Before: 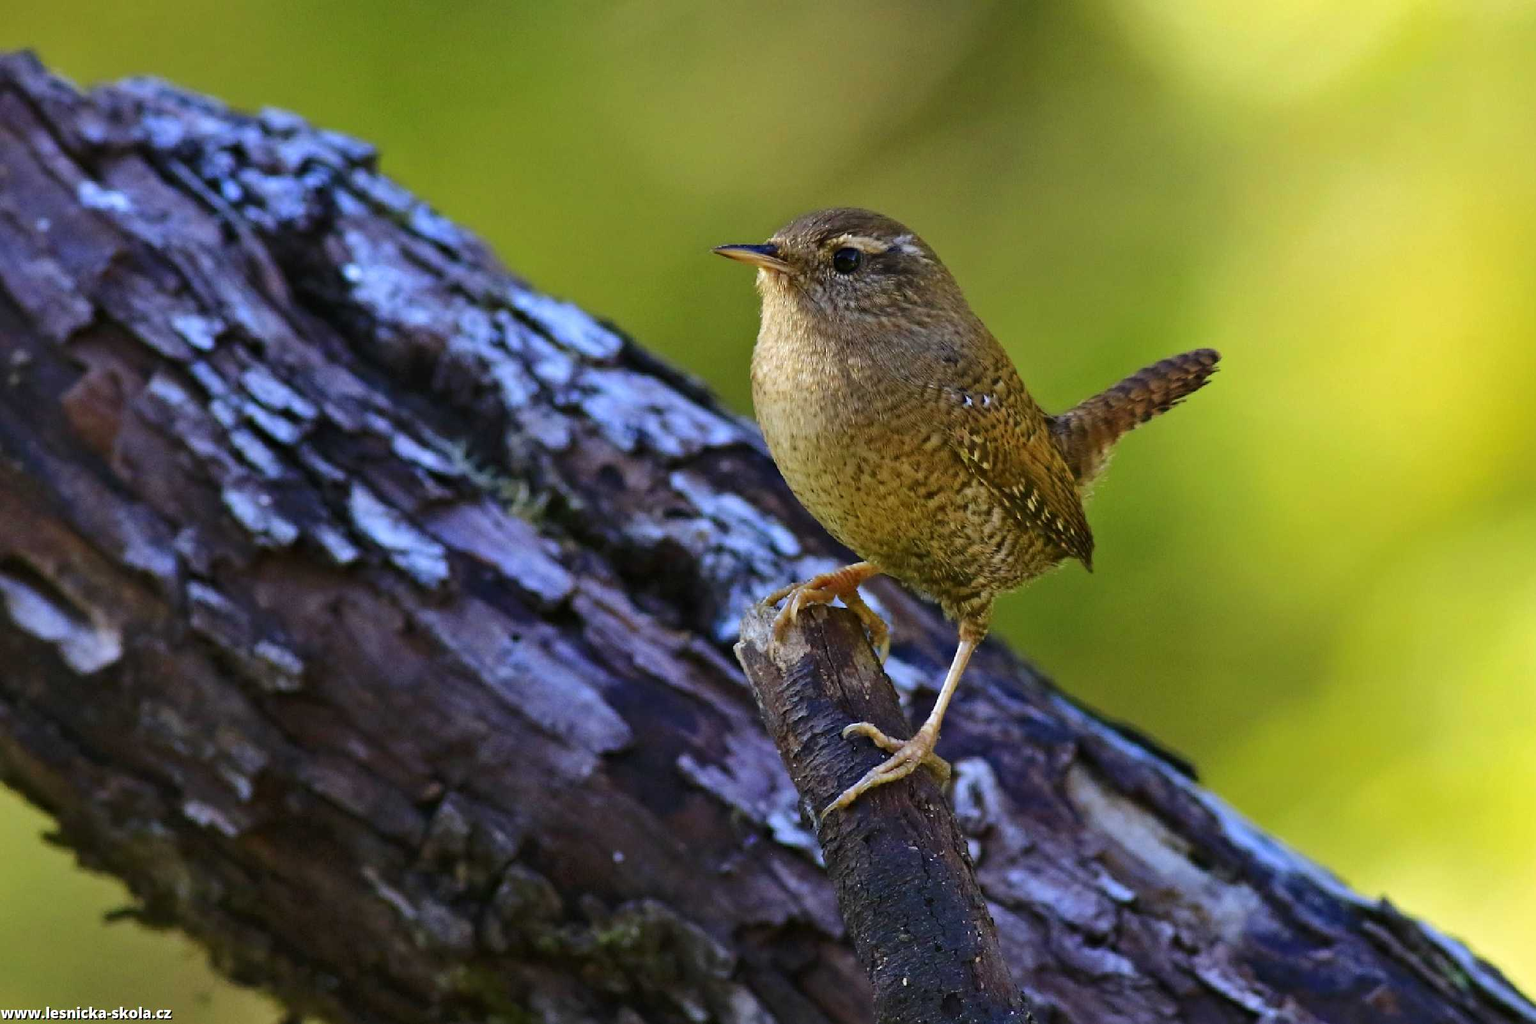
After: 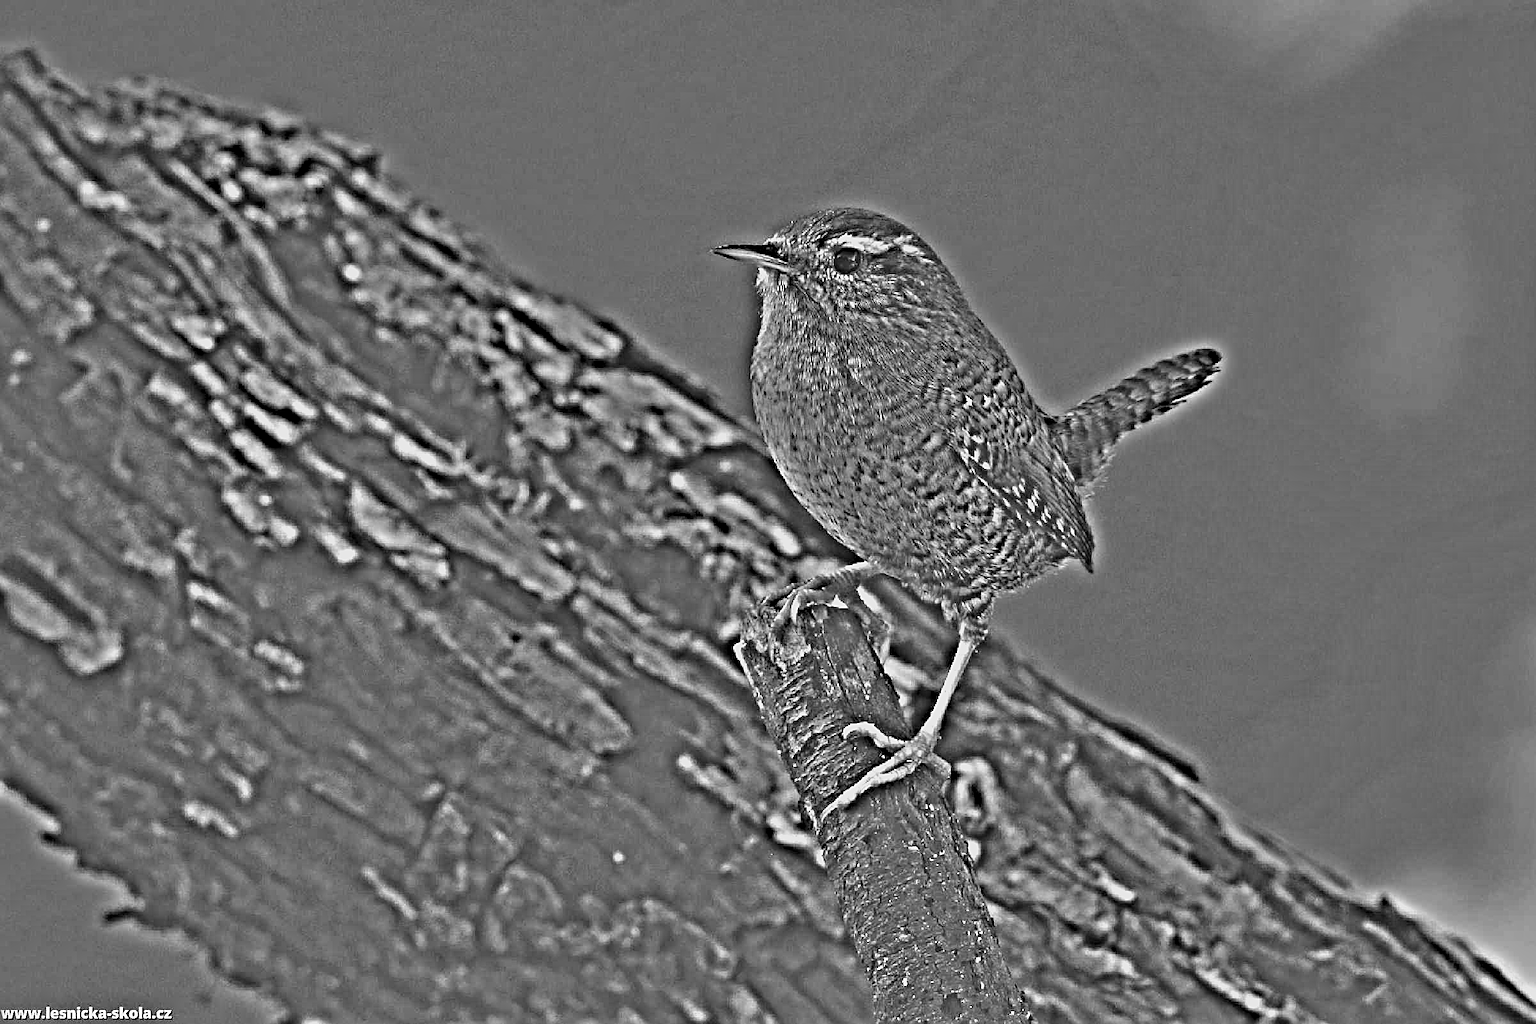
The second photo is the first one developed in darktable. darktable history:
shadows and highlights: shadows 80.73, white point adjustment -9.07, highlights -61.46, soften with gaussian
highpass: on, module defaults
exposure: black level correction 0, exposure 0.7 EV, compensate exposure bias true, compensate highlight preservation false
sharpen: on, module defaults
